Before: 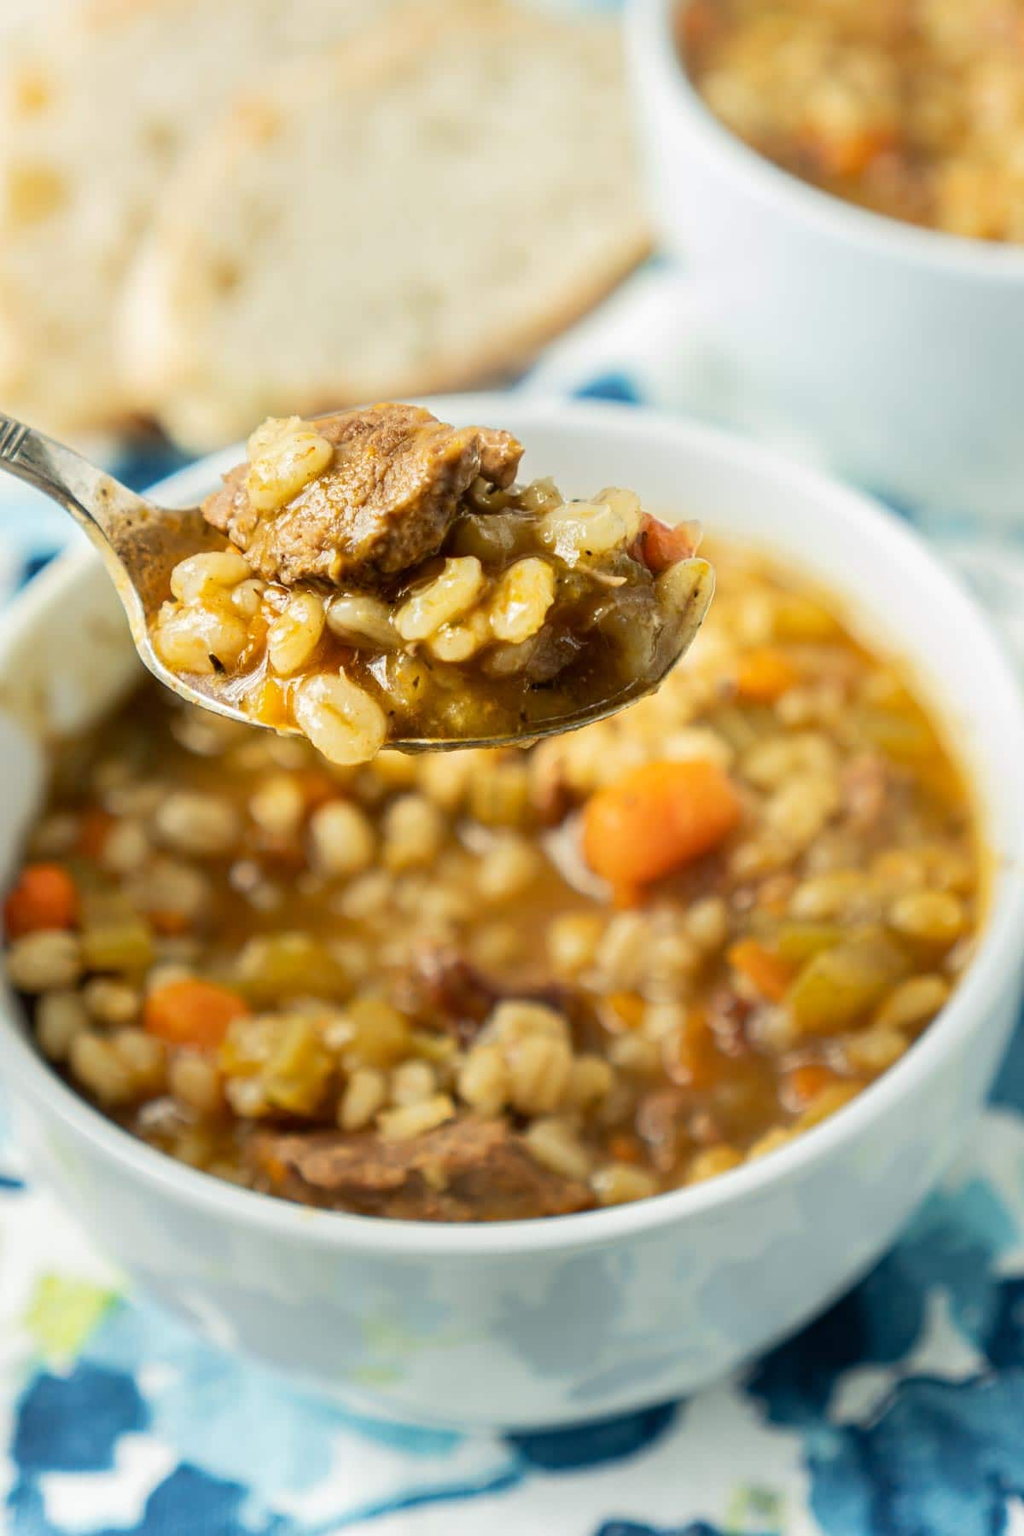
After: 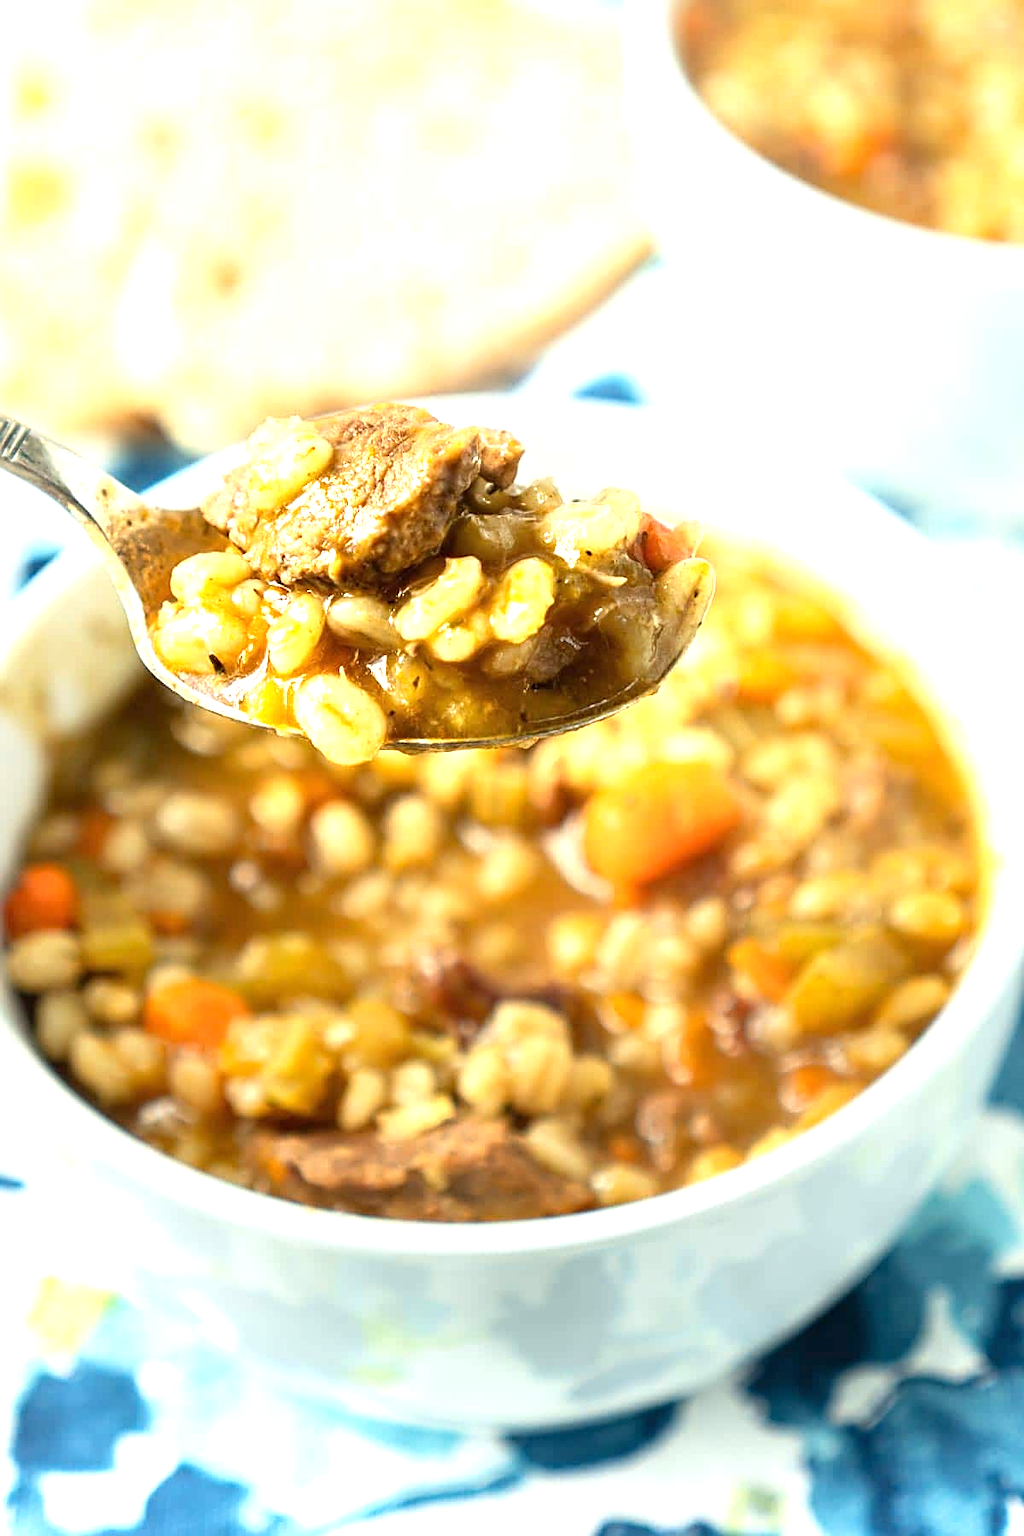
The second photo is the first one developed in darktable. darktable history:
sharpen: on, module defaults
exposure: black level correction 0, exposure 0.897 EV, compensate highlight preservation false
